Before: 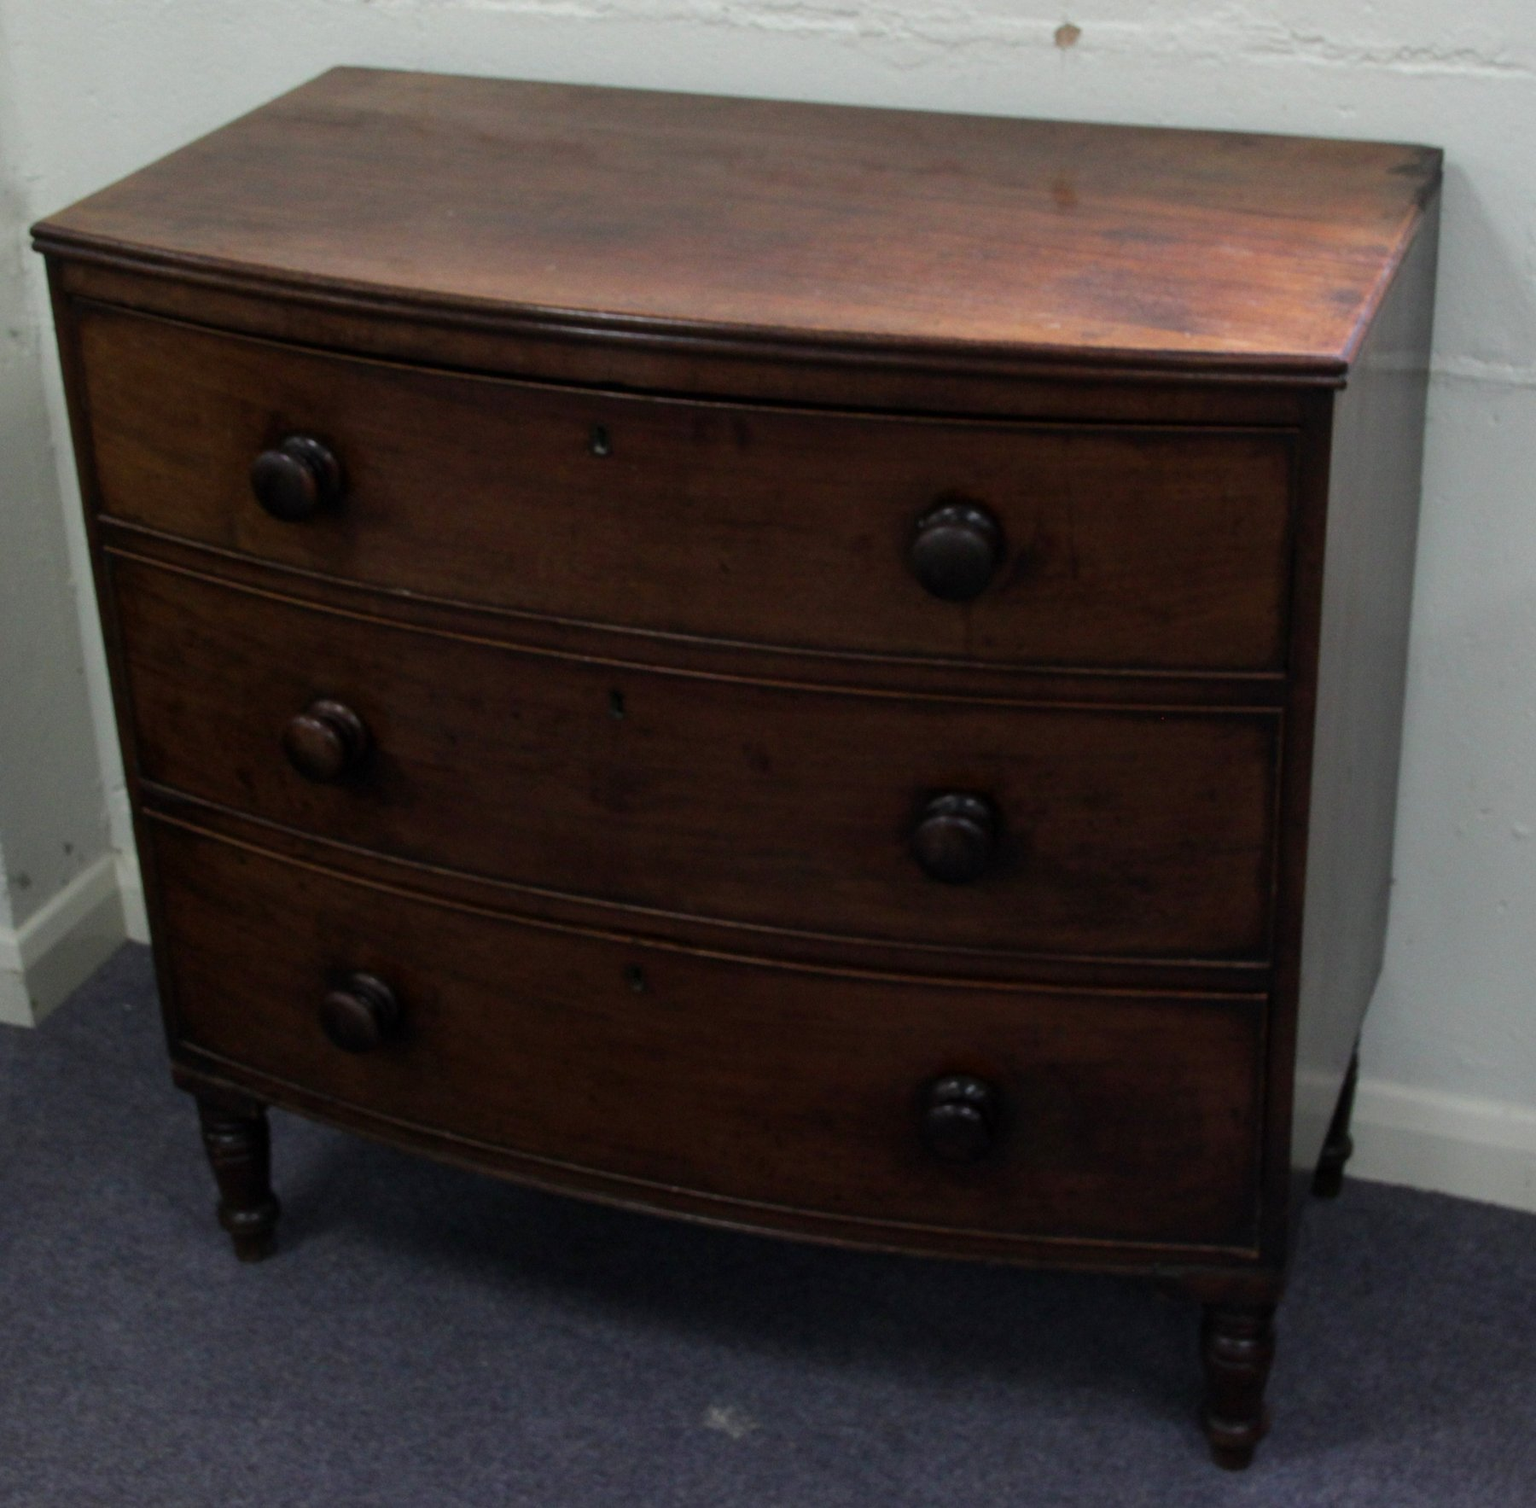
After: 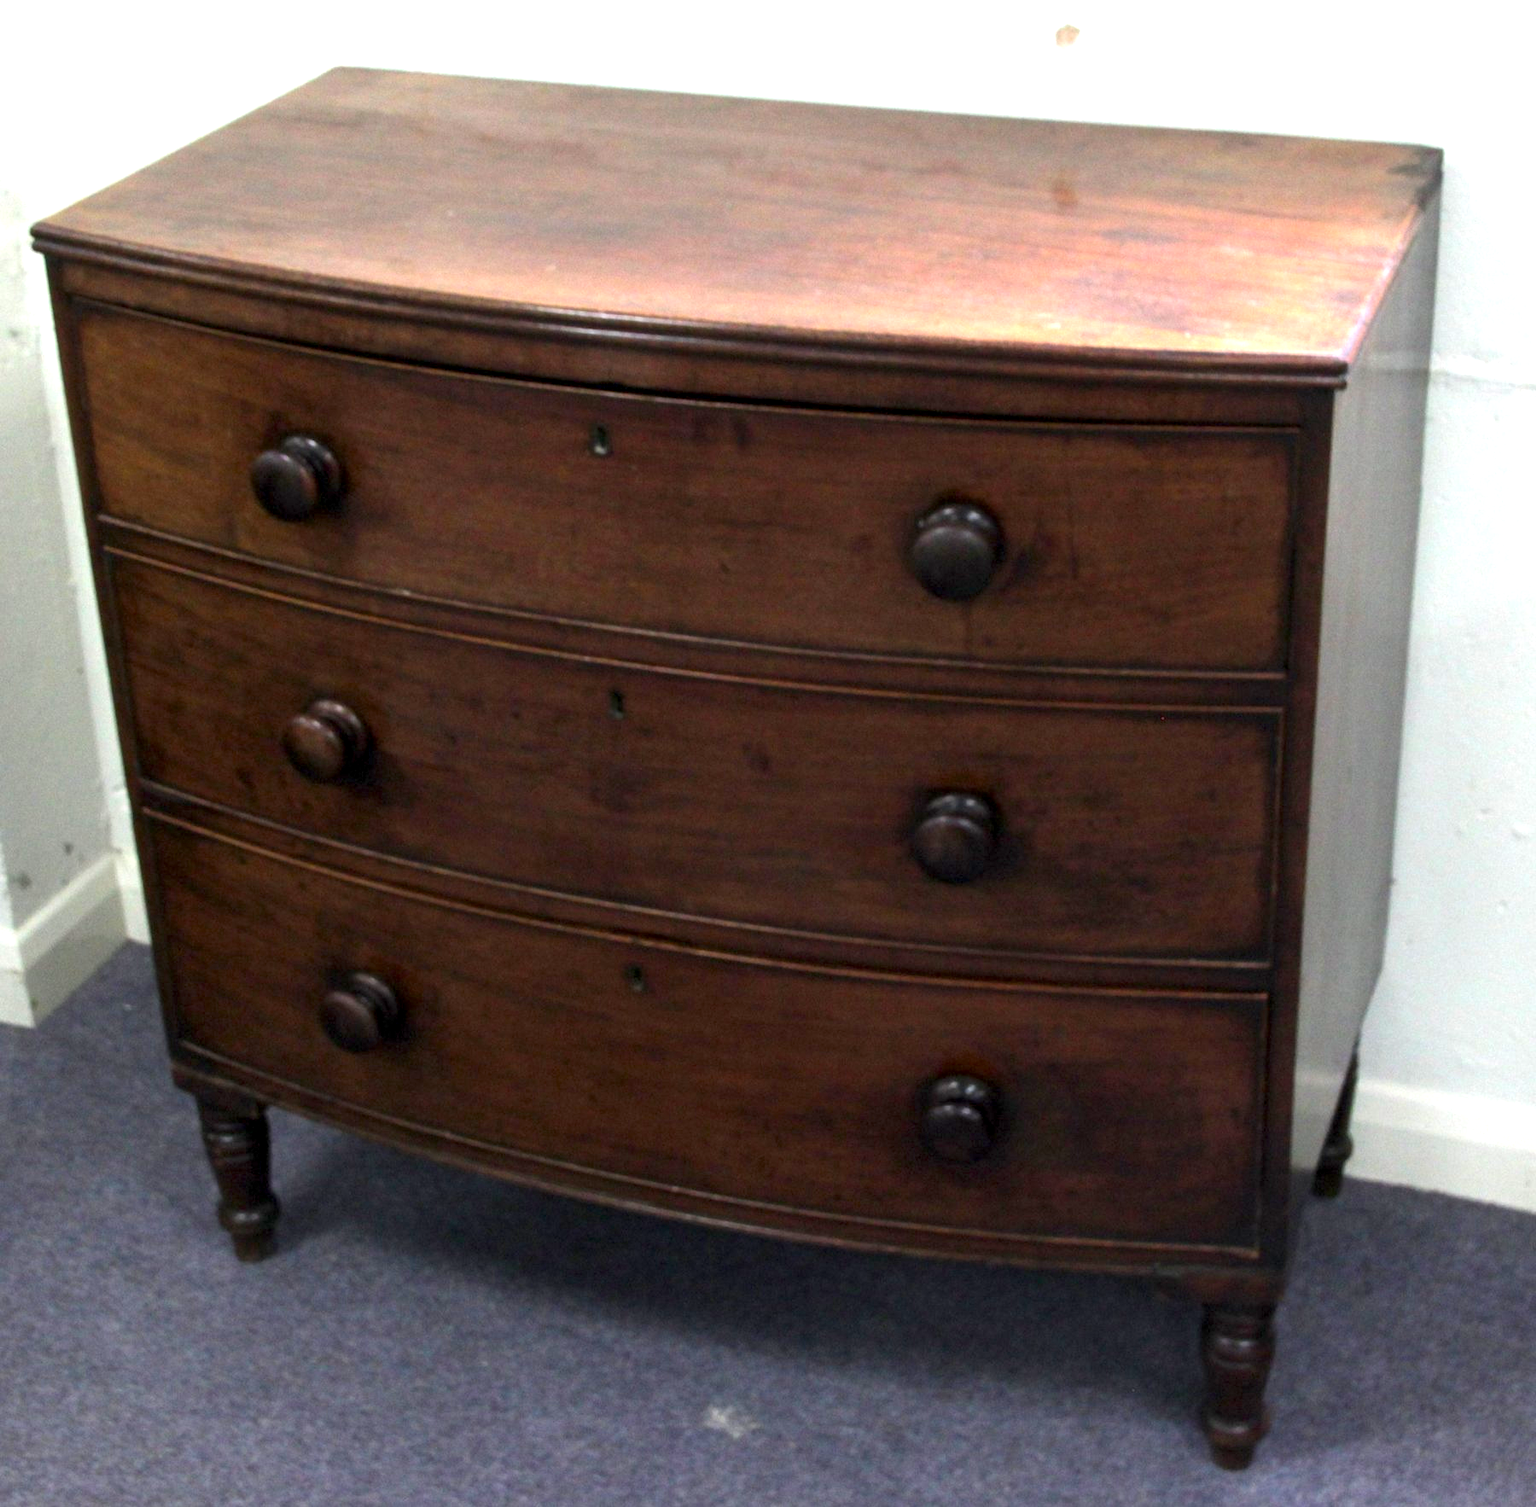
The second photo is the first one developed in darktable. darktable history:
exposure: black level correction 0.001, exposure 1.726 EV, compensate exposure bias true, compensate highlight preservation false
